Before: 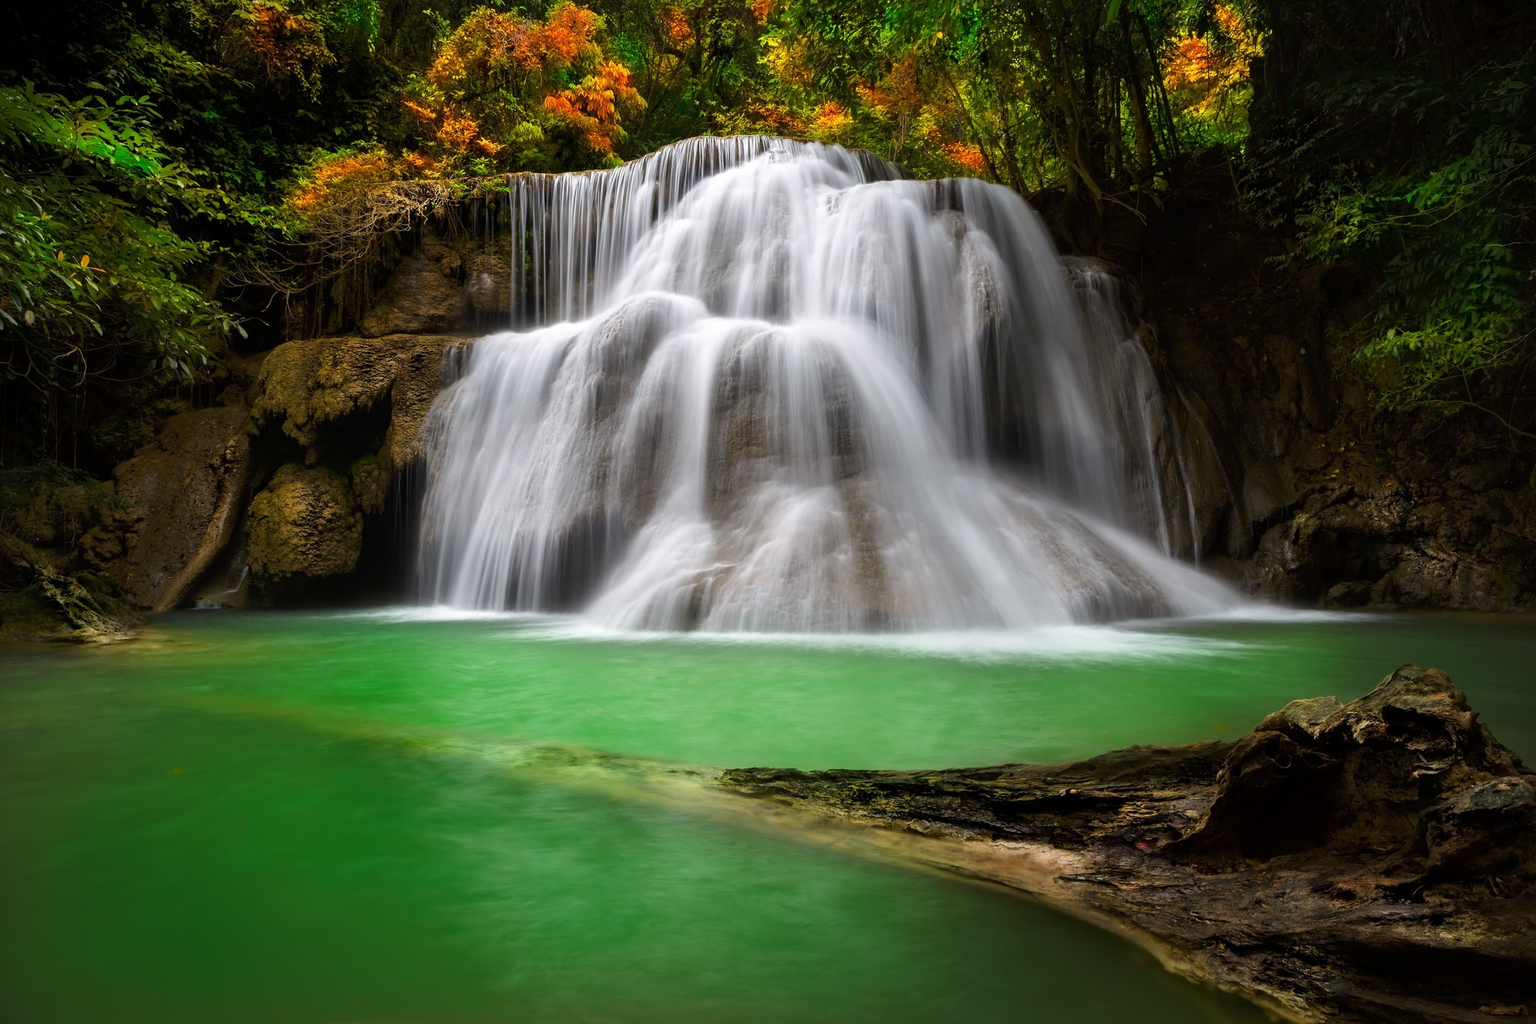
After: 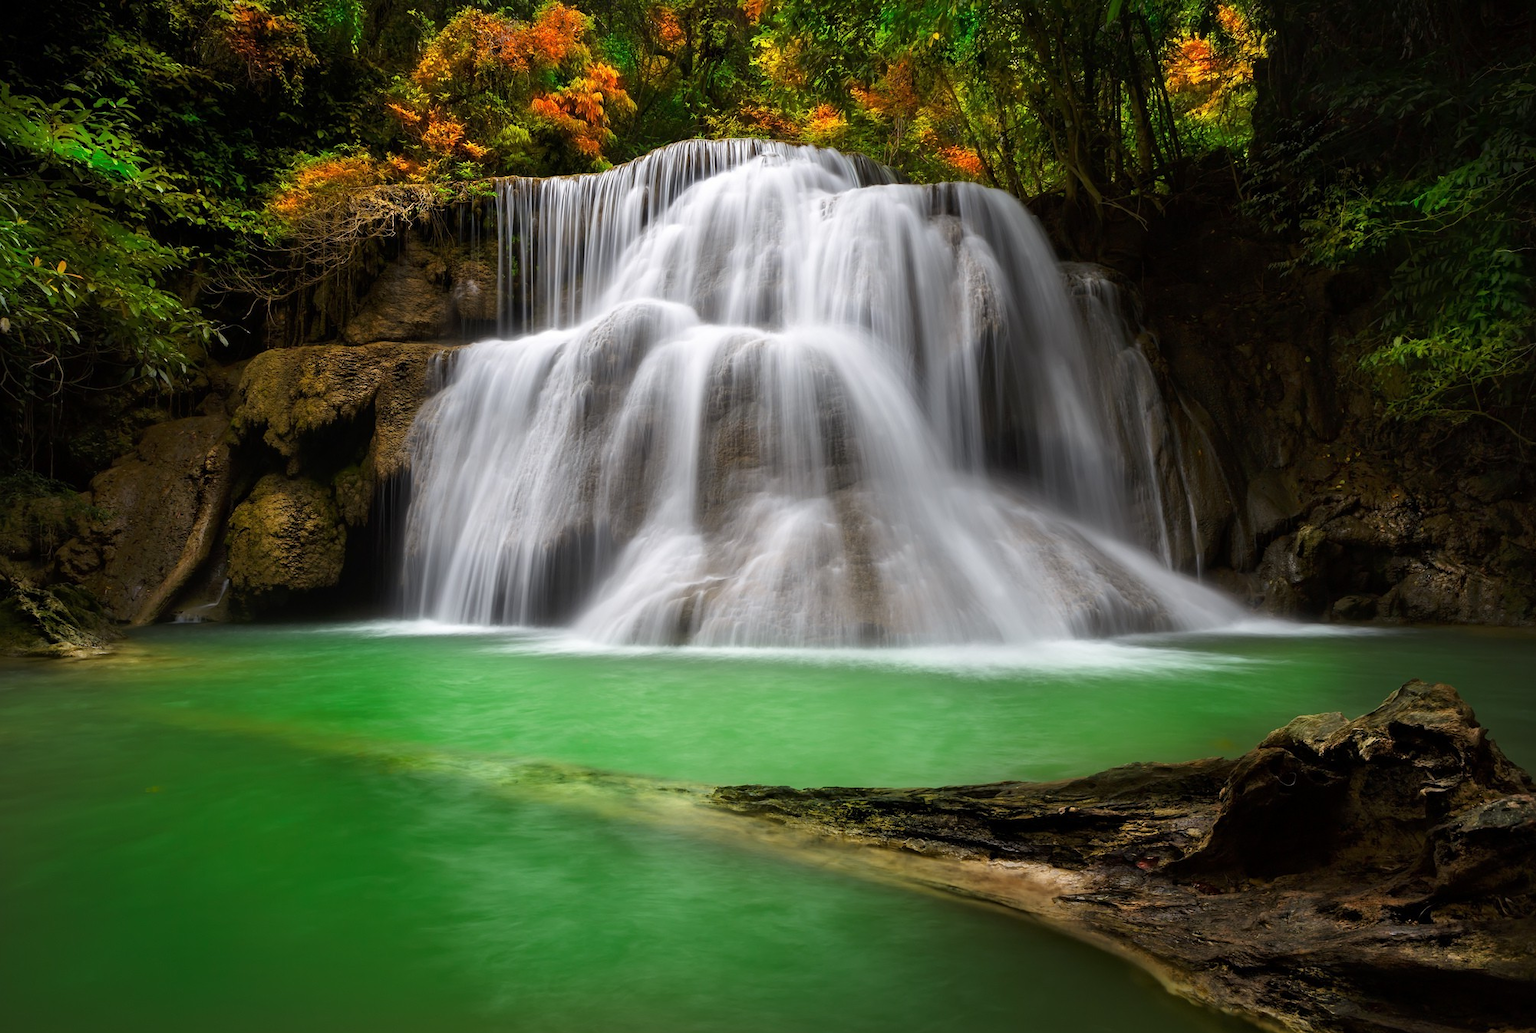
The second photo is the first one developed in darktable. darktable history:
crop and rotate: left 1.621%, right 0.608%, bottom 1.254%
